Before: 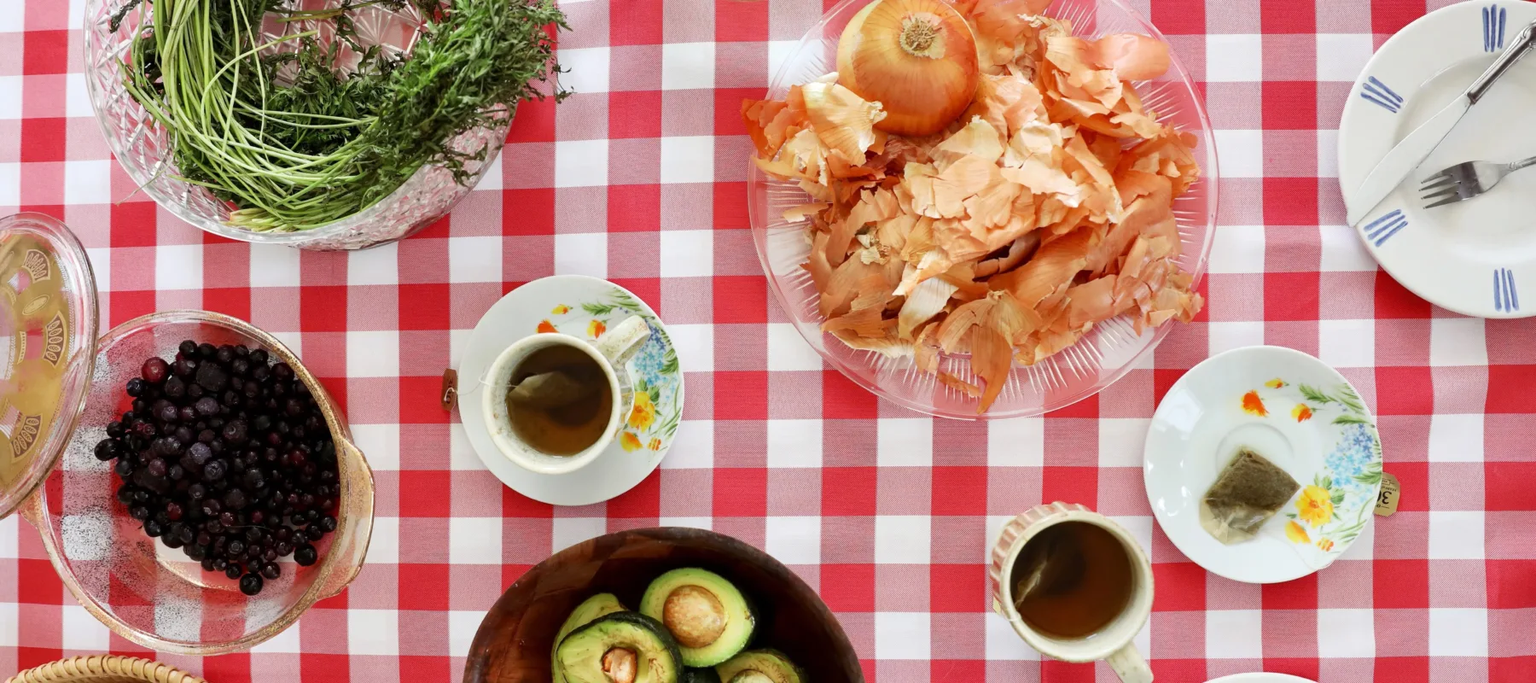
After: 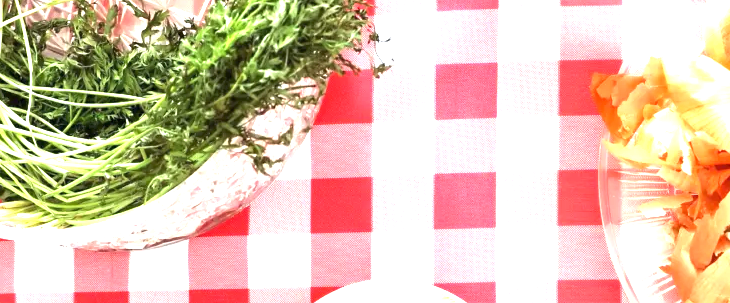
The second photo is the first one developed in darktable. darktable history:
contrast equalizer: y [[0.5 ×6], [0.5 ×6], [0.5, 0.5, 0.501, 0.545, 0.707, 0.863], [0 ×6], [0 ×6]]
exposure: black level correction 0, exposure 1.741 EV, compensate exposure bias true, compensate highlight preservation false
crop: left 15.452%, top 5.459%, right 43.956%, bottom 56.62%
